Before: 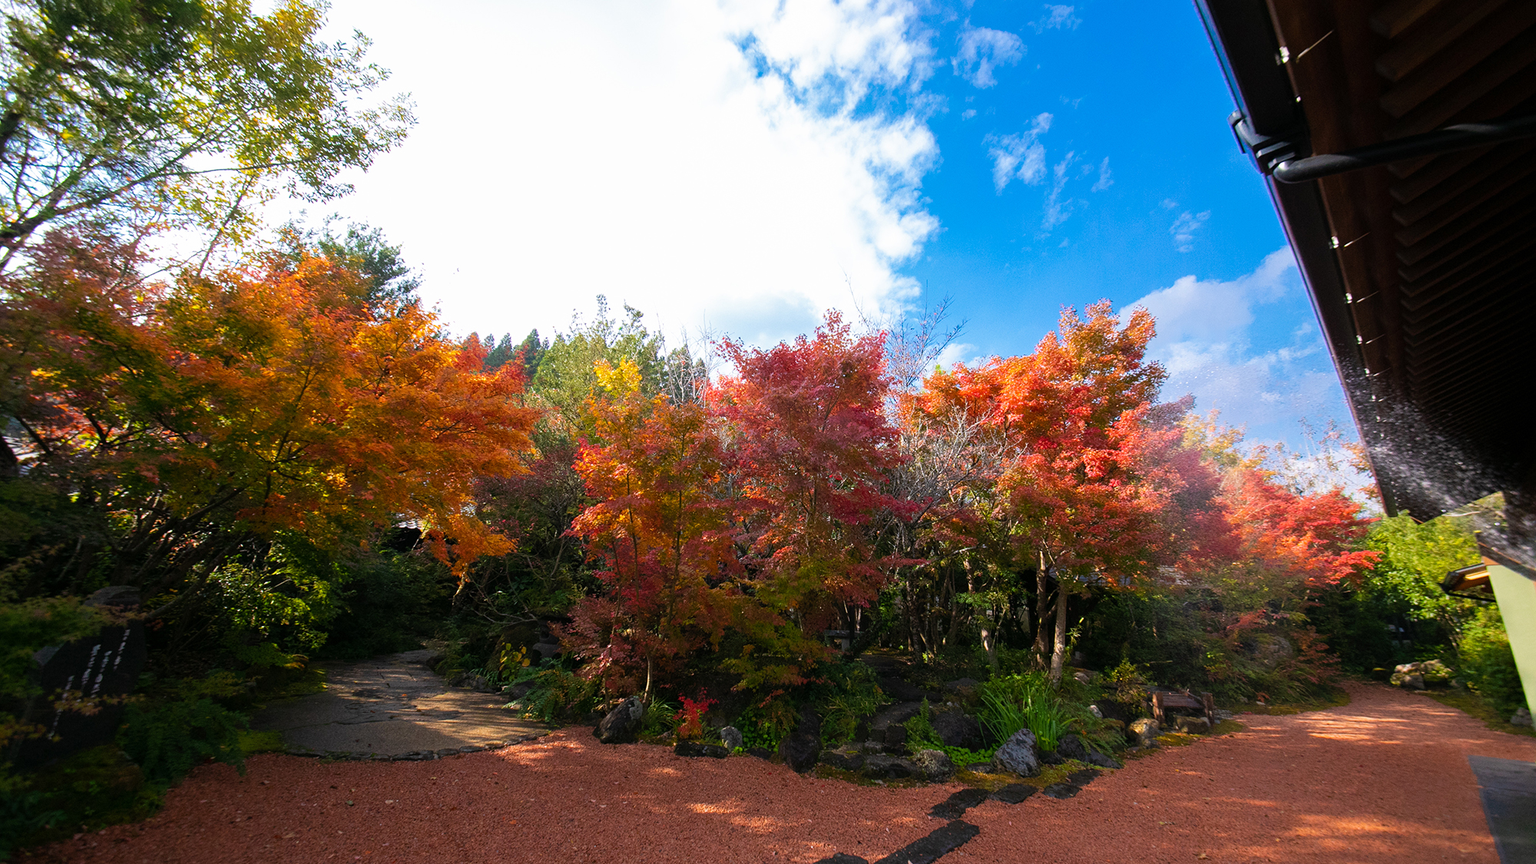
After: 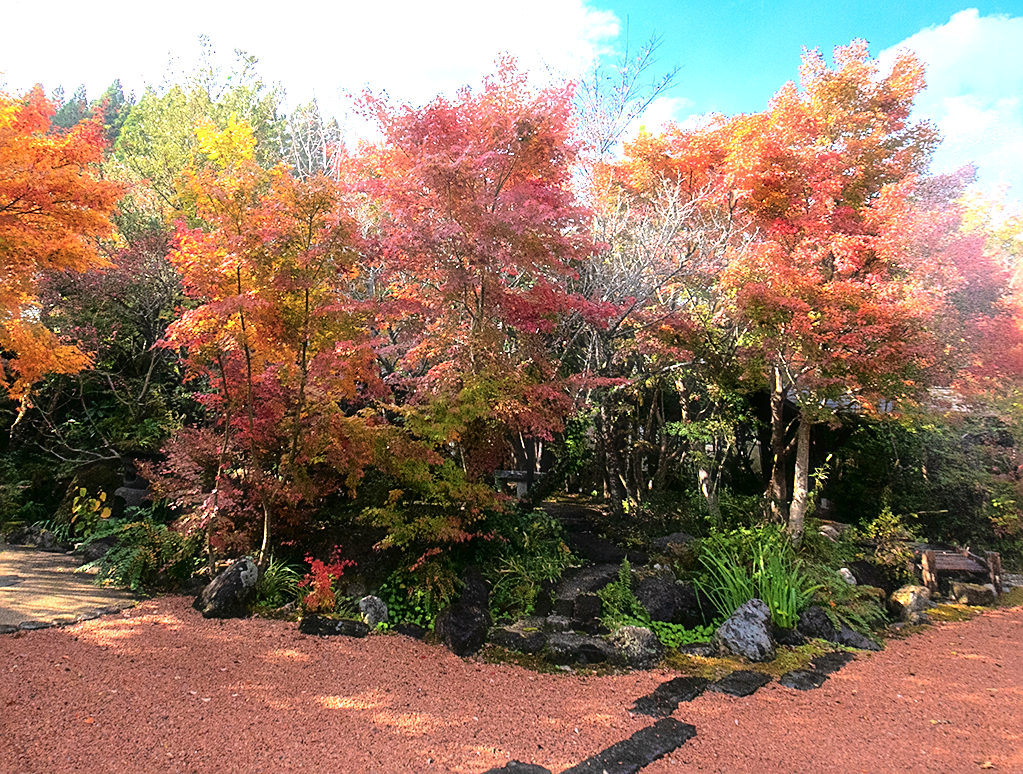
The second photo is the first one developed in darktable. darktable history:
shadows and highlights: radius 334.65, shadows 64.89, highlights 5.35, compress 88.13%, soften with gaussian
exposure: black level correction 0, exposure 0.894 EV, compensate highlight preservation false
haze removal: strength -0.096, compatibility mode true, adaptive false
sharpen: on, module defaults
crop and rotate: left 28.984%, top 31.181%, right 19.862%
tone curve: curves: ch0 [(0, 0) (0.003, 0.01) (0.011, 0.01) (0.025, 0.011) (0.044, 0.019) (0.069, 0.032) (0.1, 0.054) (0.136, 0.088) (0.177, 0.138) (0.224, 0.214) (0.277, 0.297) (0.335, 0.391) (0.399, 0.469) (0.468, 0.551) (0.543, 0.622) (0.623, 0.699) (0.709, 0.775) (0.801, 0.85) (0.898, 0.929) (1, 1)], color space Lab, independent channels, preserve colors none
